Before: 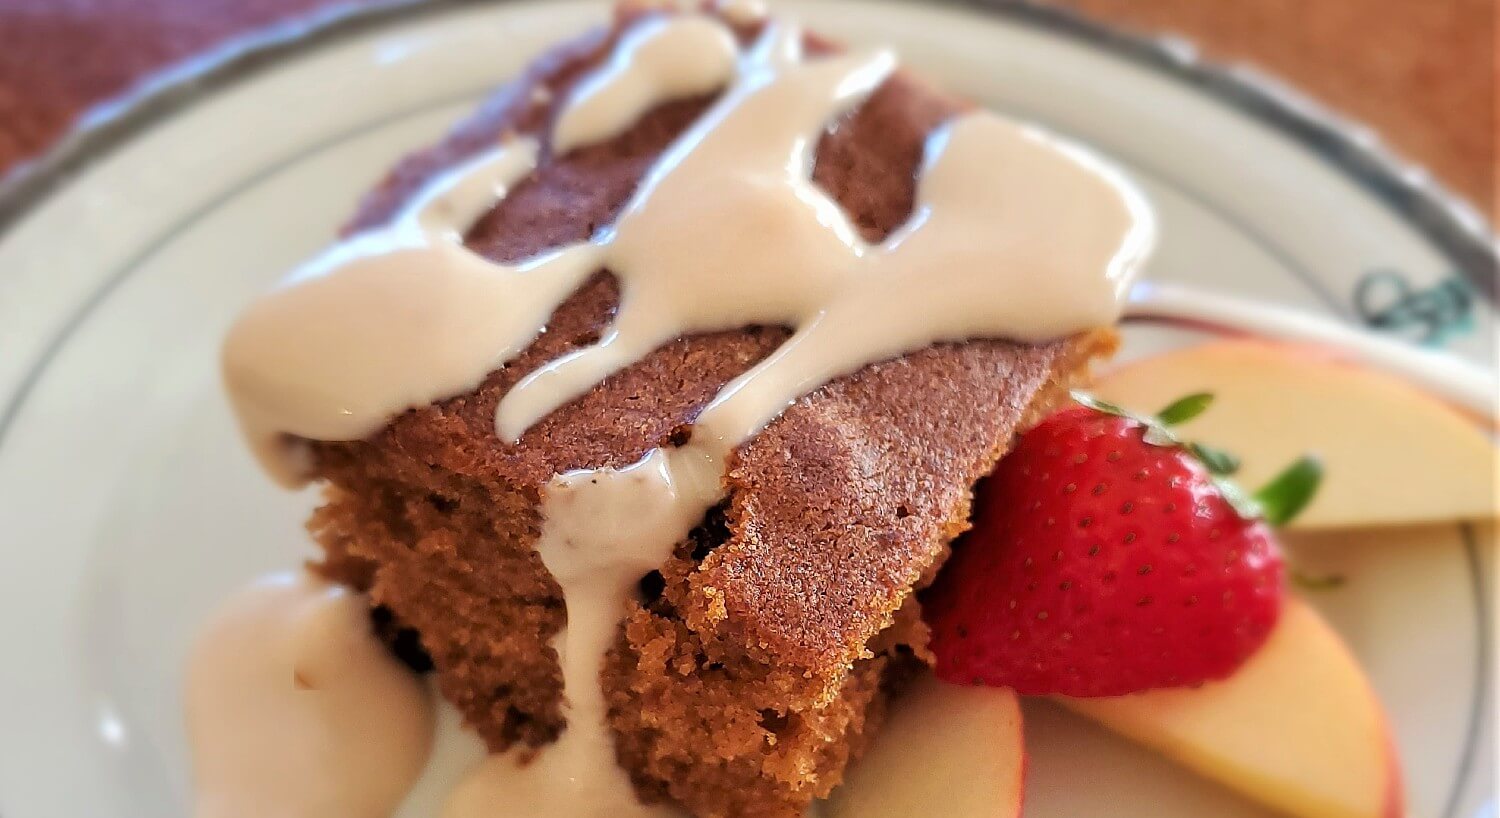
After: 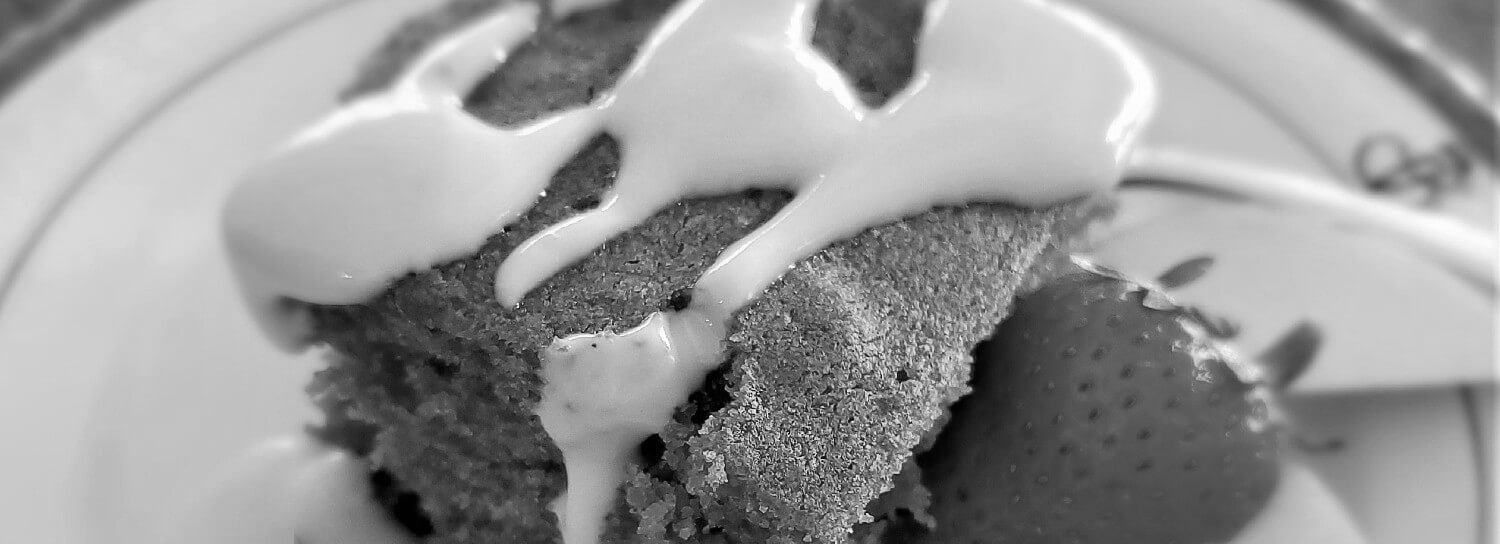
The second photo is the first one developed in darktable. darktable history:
color balance rgb: perceptual saturation grading › global saturation 20%, global vibrance 20%
crop: top 16.727%, bottom 16.727%
monochrome: on, module defaults
